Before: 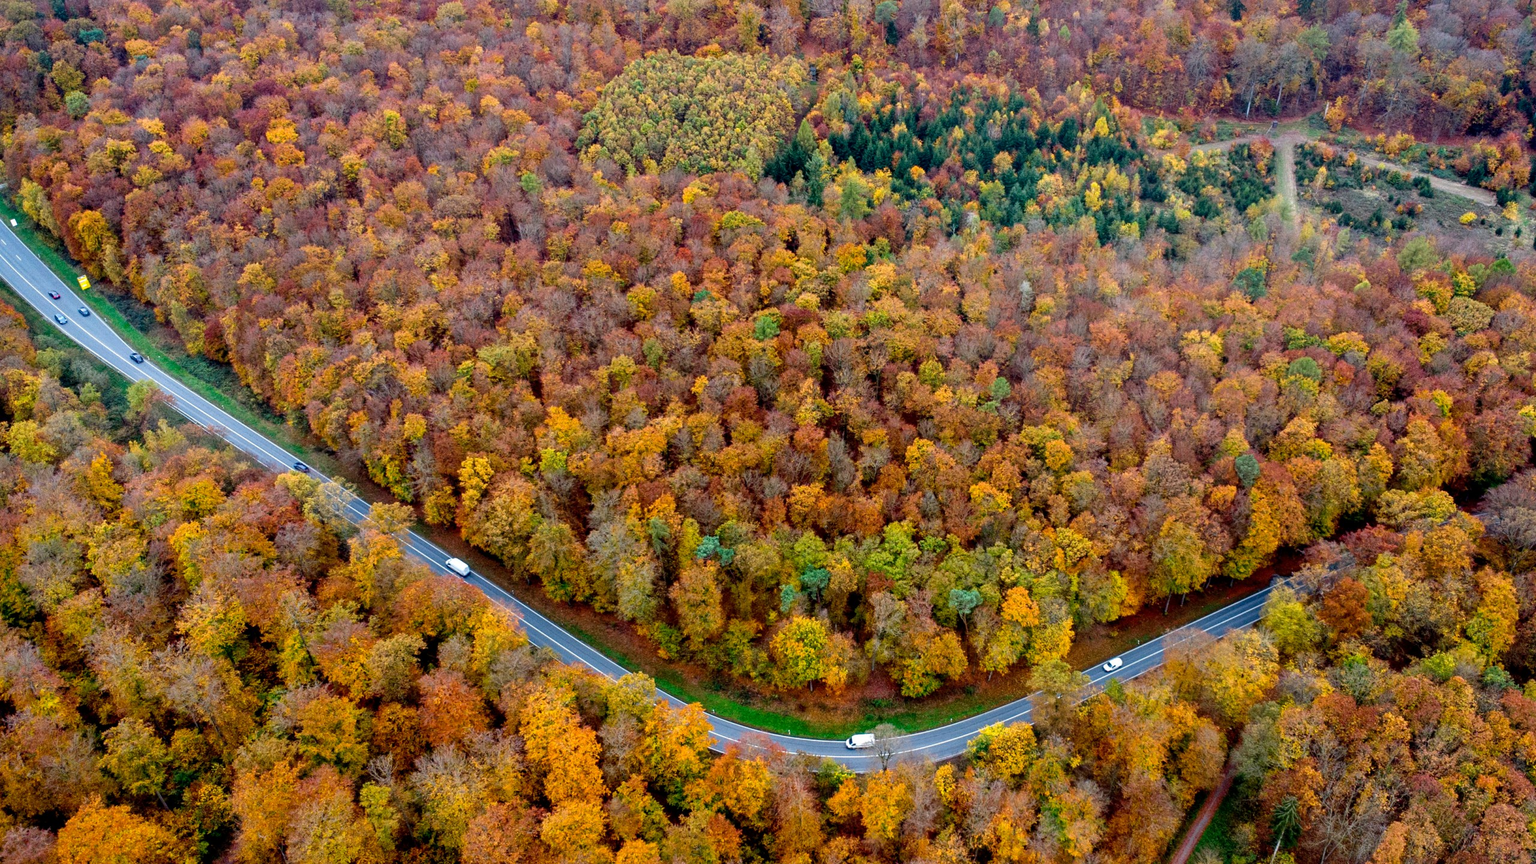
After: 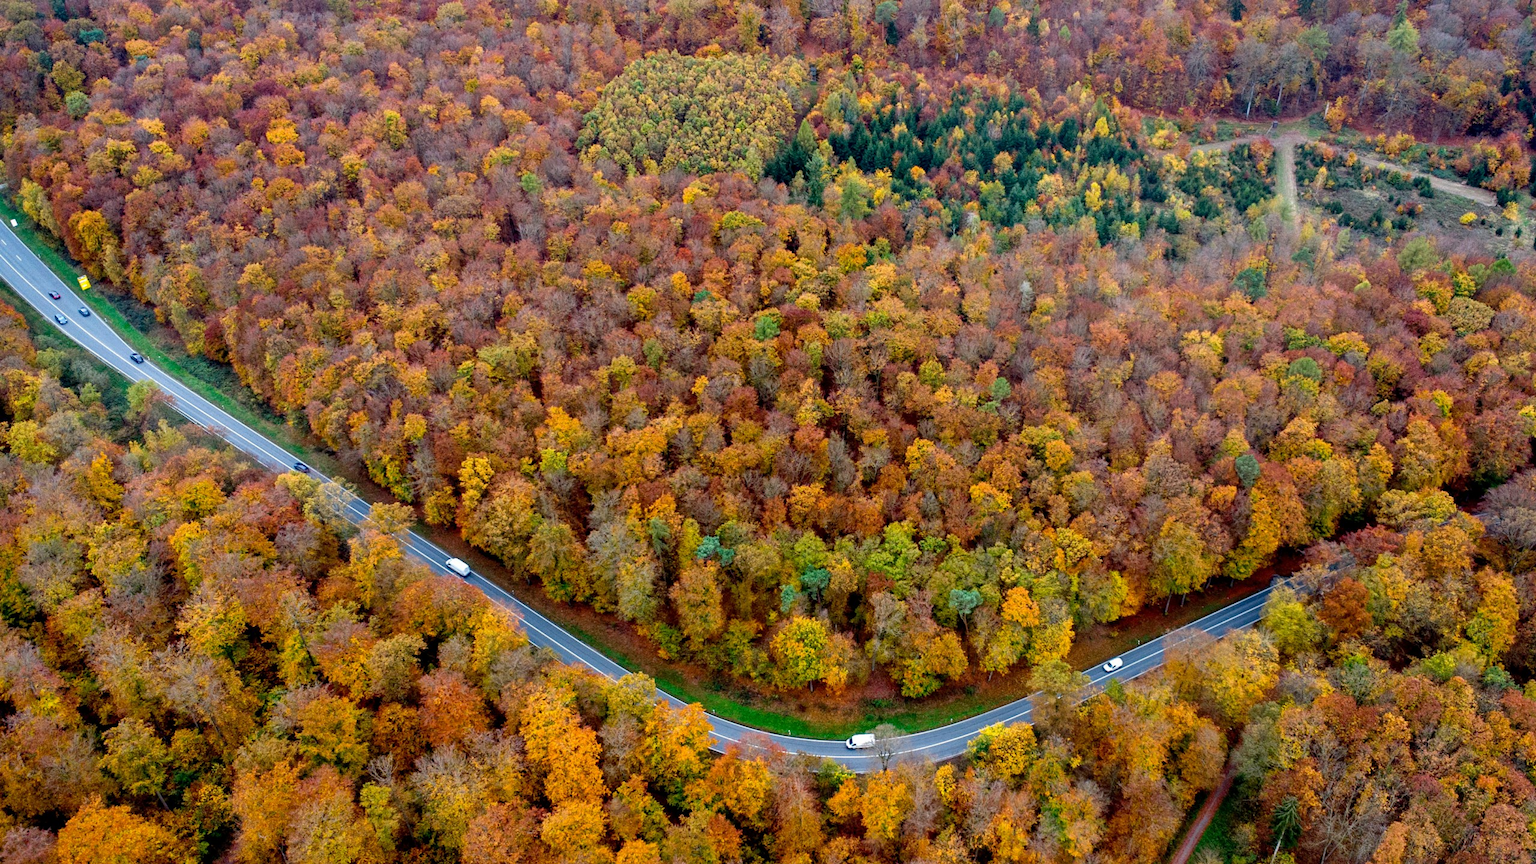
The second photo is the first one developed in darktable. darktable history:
tone equalizer: -7 EV 0.168 EV, -6 EV 0.153 EV, -5 EV 0.059 EV, -4 EV 0.076 EV, -2 EV -0.032 EV, -1 EV -0.025 EV, +0 EV -0.05 EV
